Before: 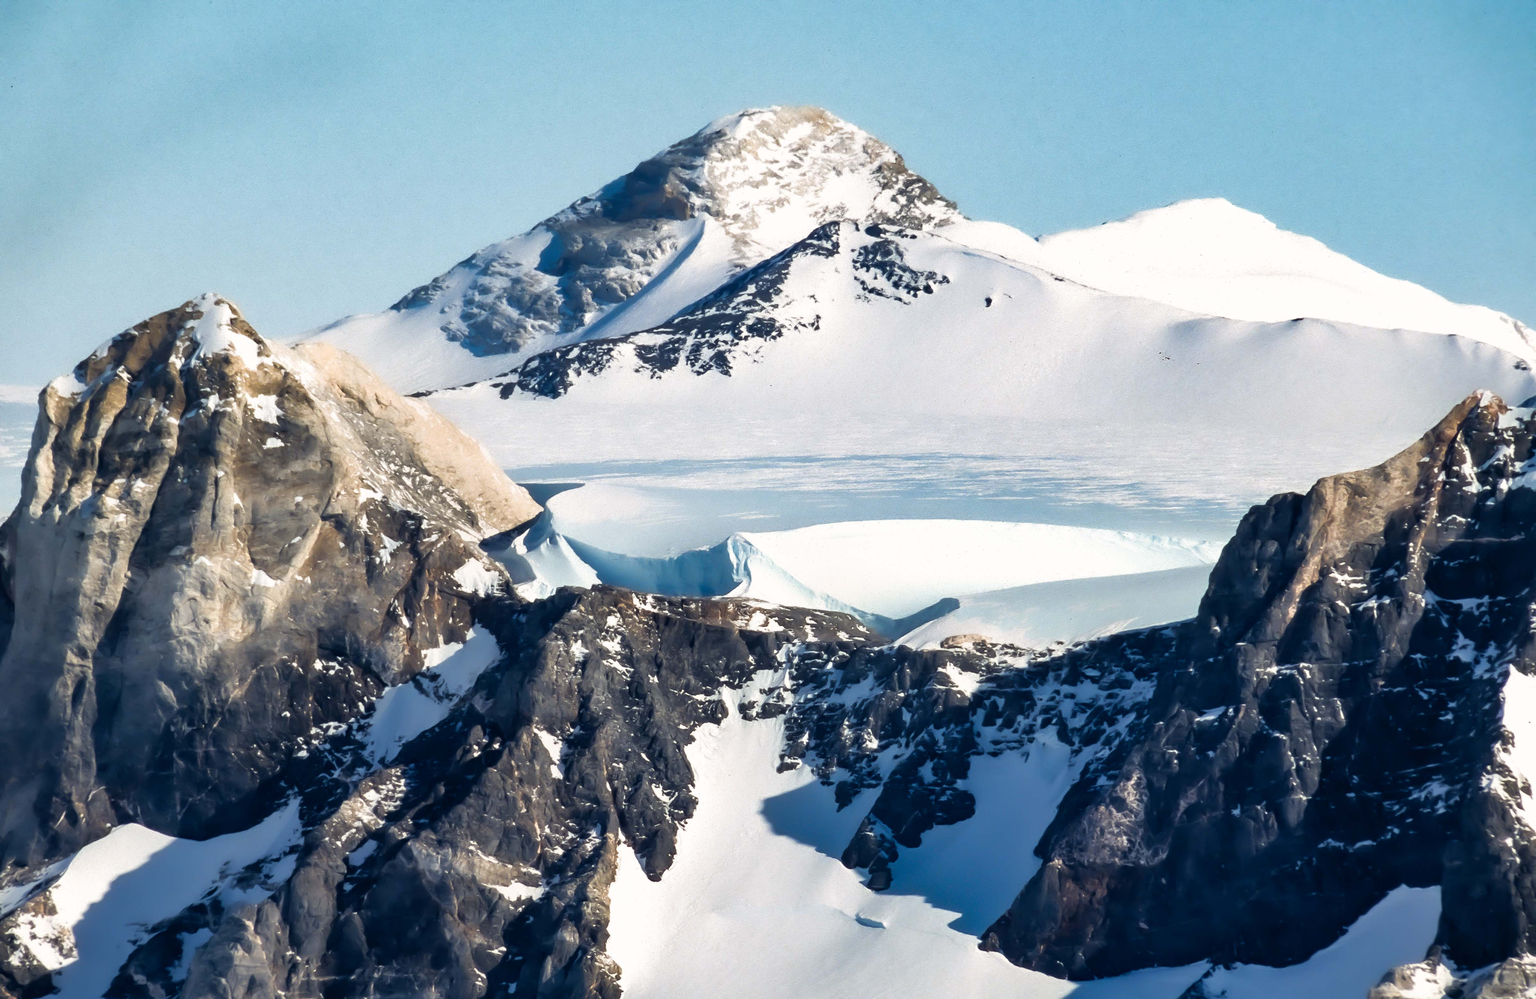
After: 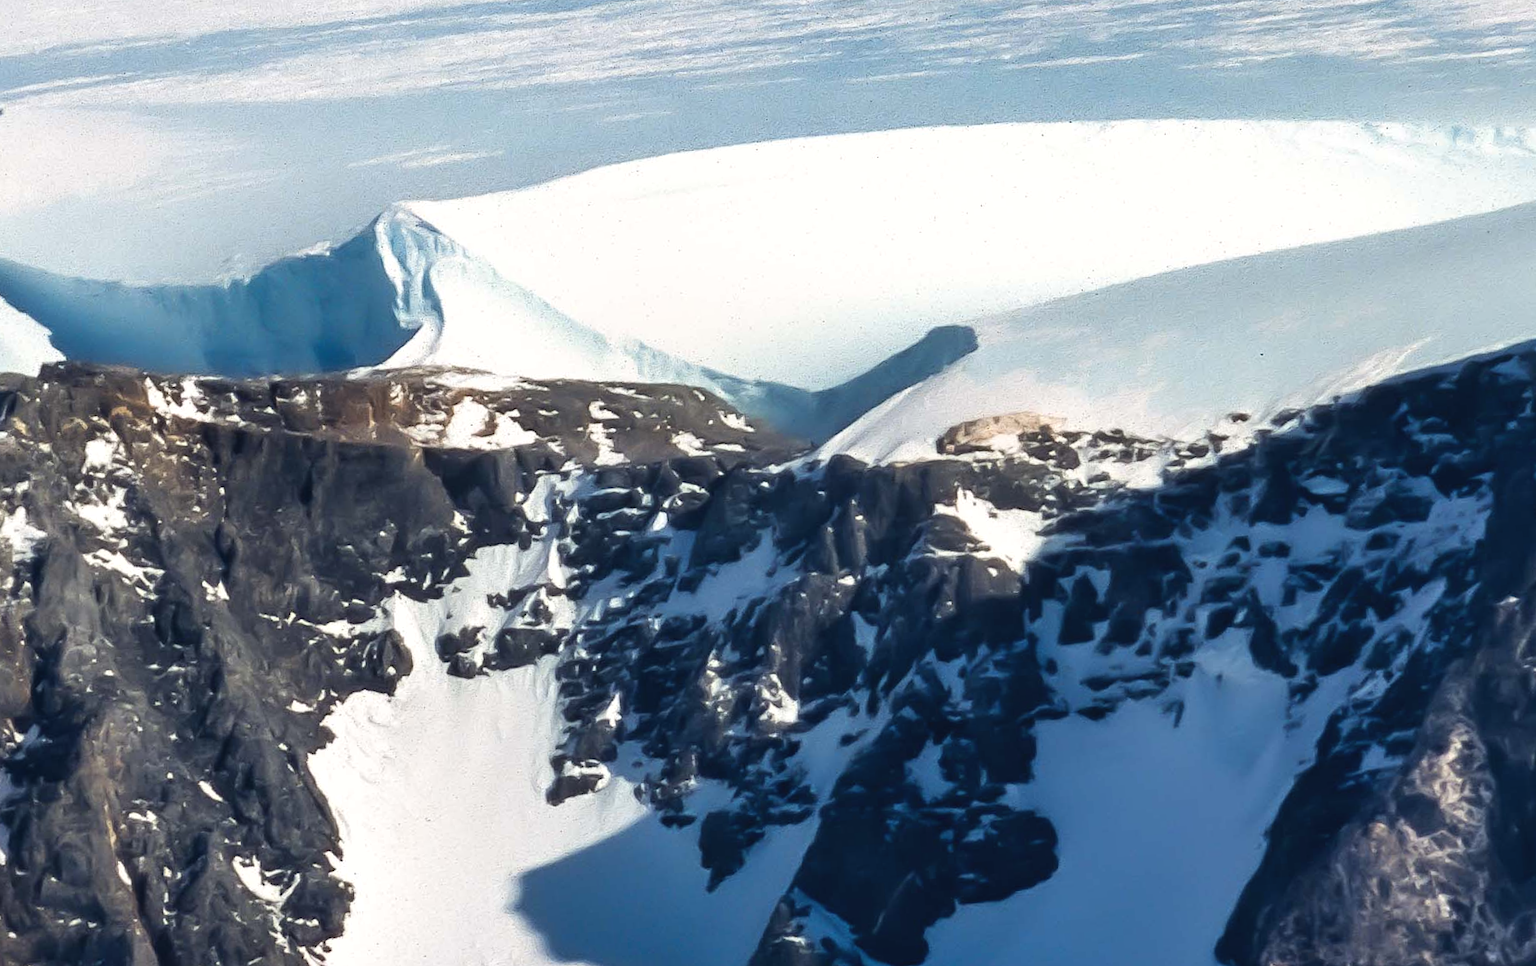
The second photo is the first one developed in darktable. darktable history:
crop: left 37.221%, top 45.169%, right 20.63%, bottom 13.777%
rotate and perspective: rotation -4.57°, crop left 0.054, crop right 0.944, crop top 0.087, crop bottom 0.914
exposure: black level correction -0.003, exposure 0.04 EV, compensate highlight preservation false
tone equalizer: on, module defaults
white balance: emerald 1
